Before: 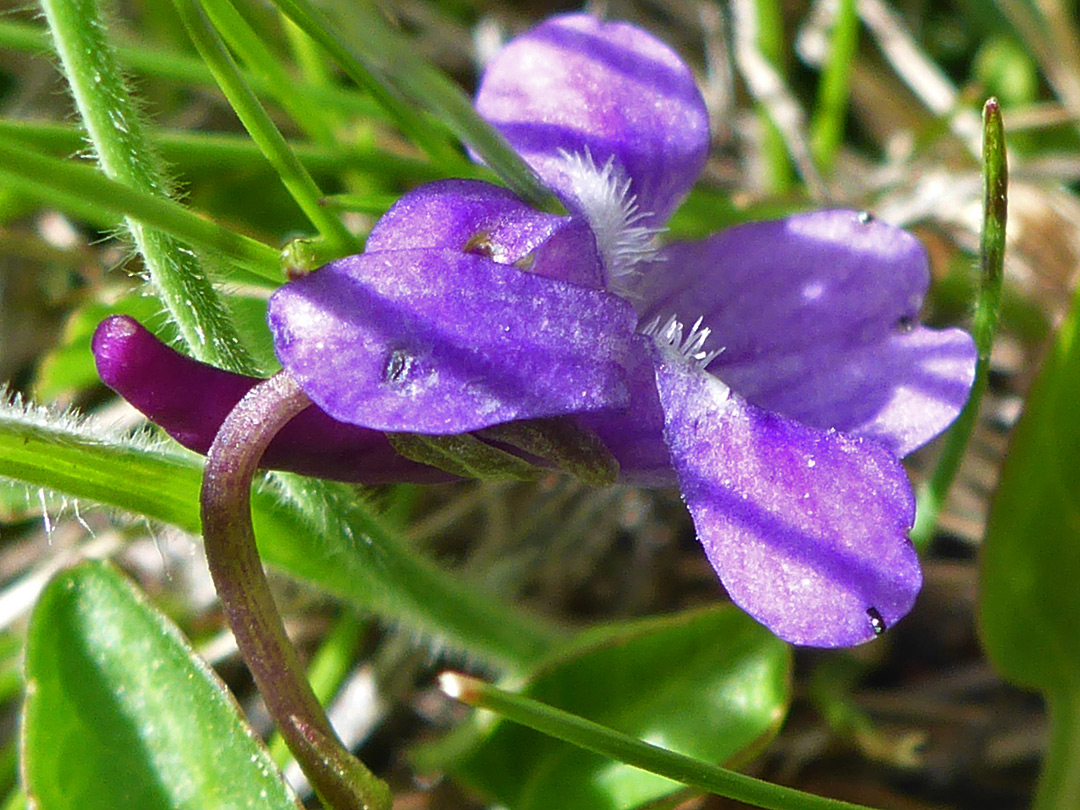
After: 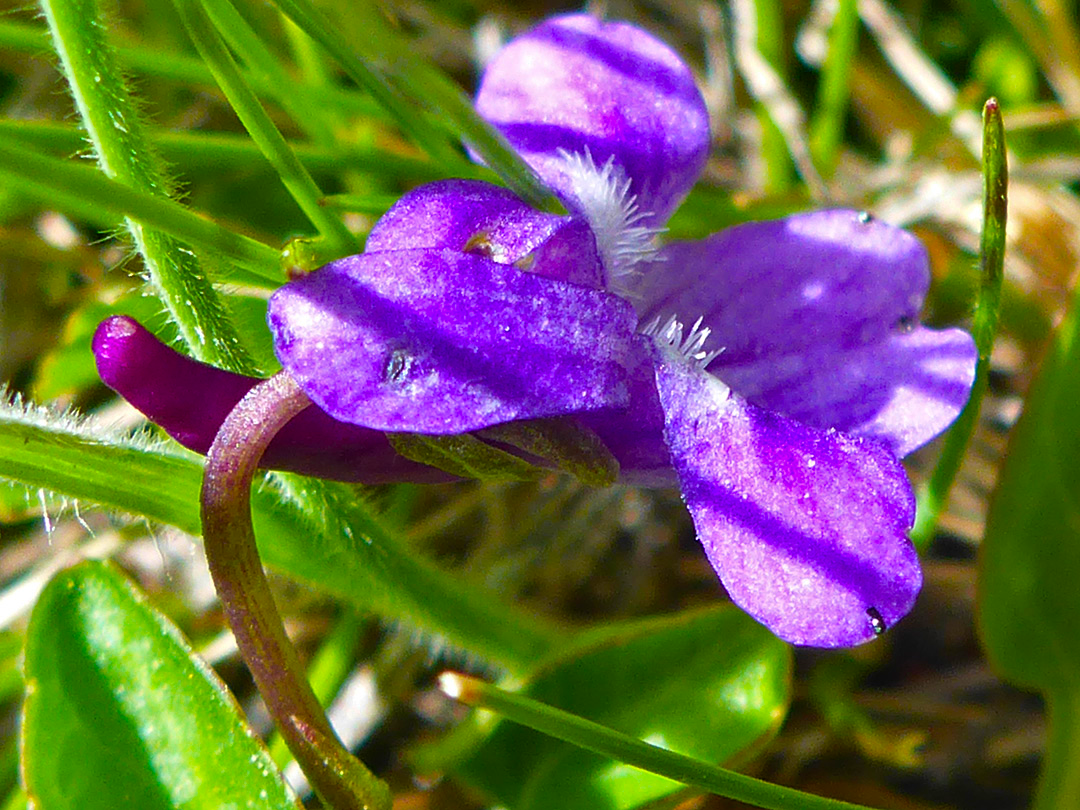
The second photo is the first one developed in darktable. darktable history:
color balance rgb: perceptual saturation grading › global saturation 35.791%, global vibrance 30.516%
